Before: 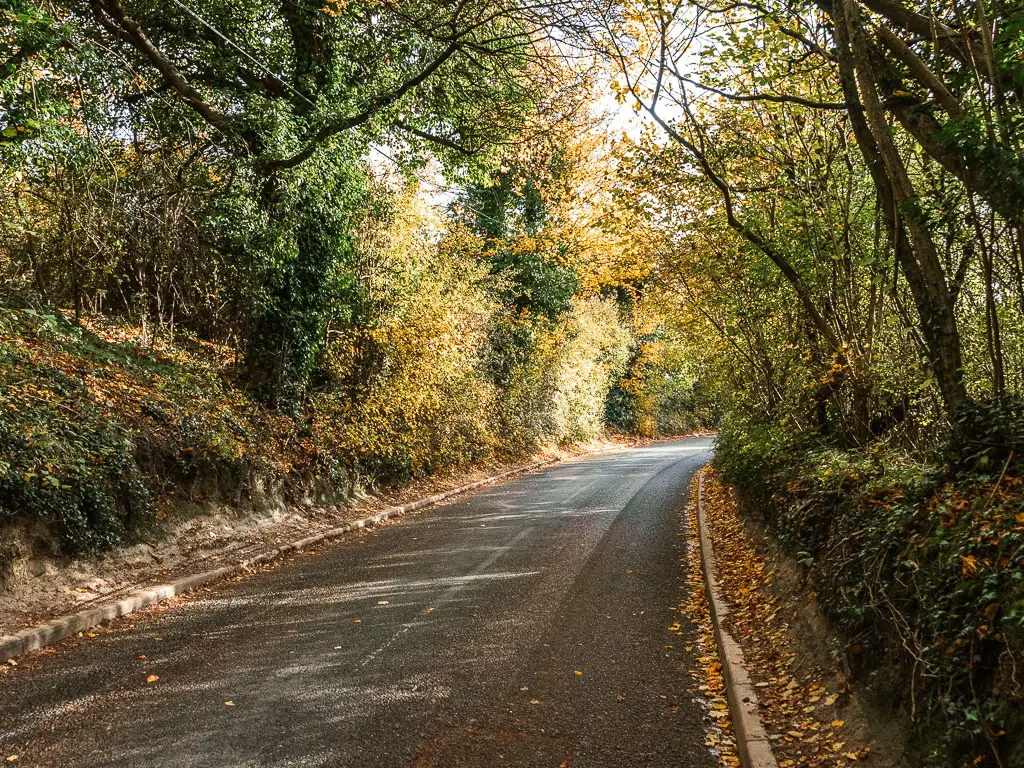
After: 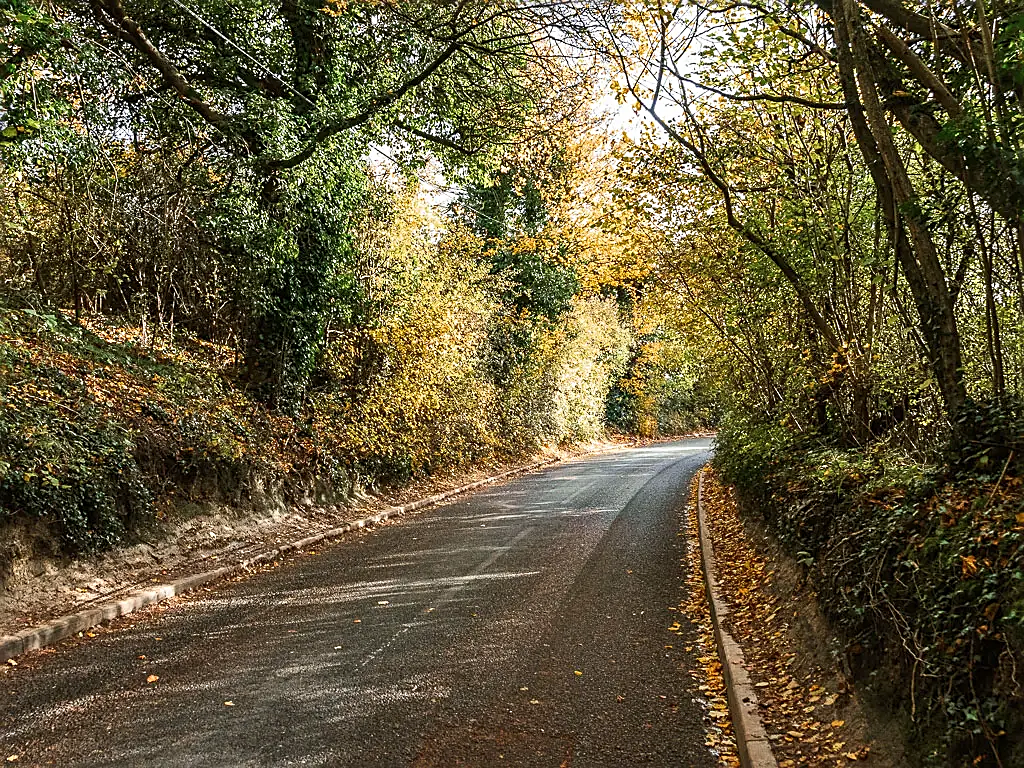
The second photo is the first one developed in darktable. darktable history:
sharpen: amount 0.588
